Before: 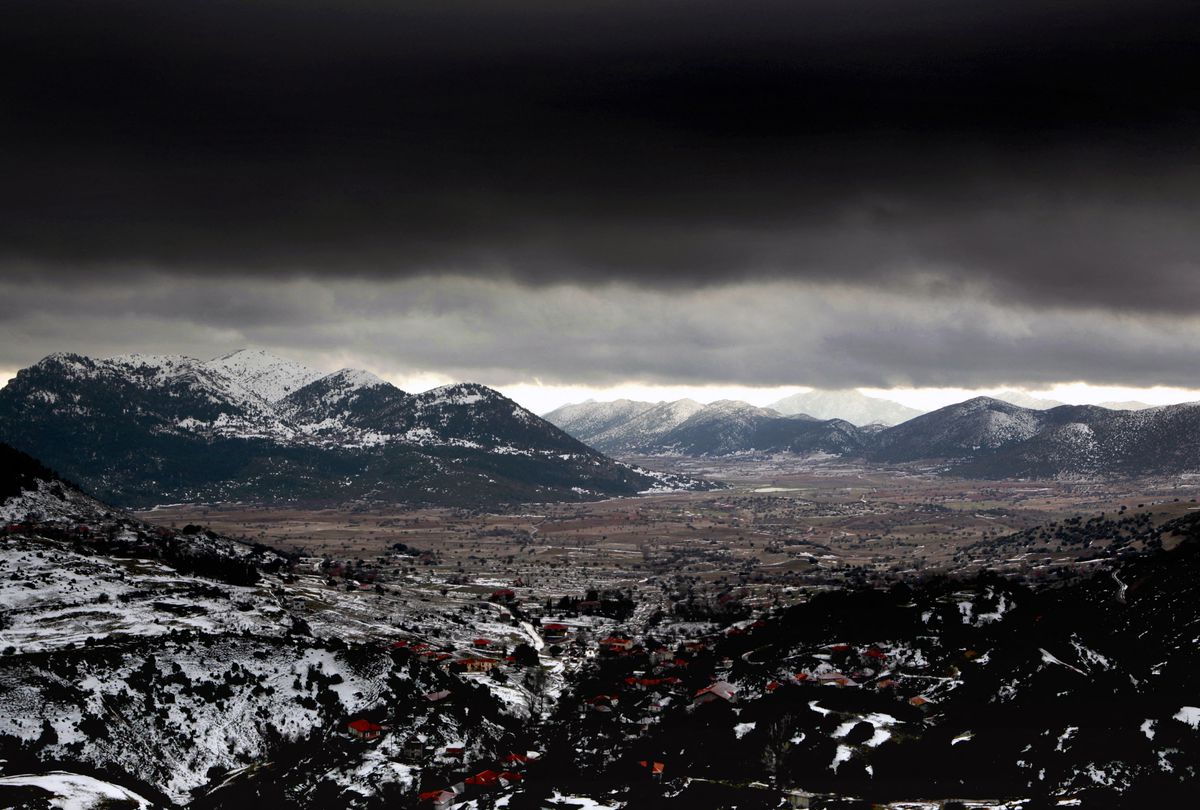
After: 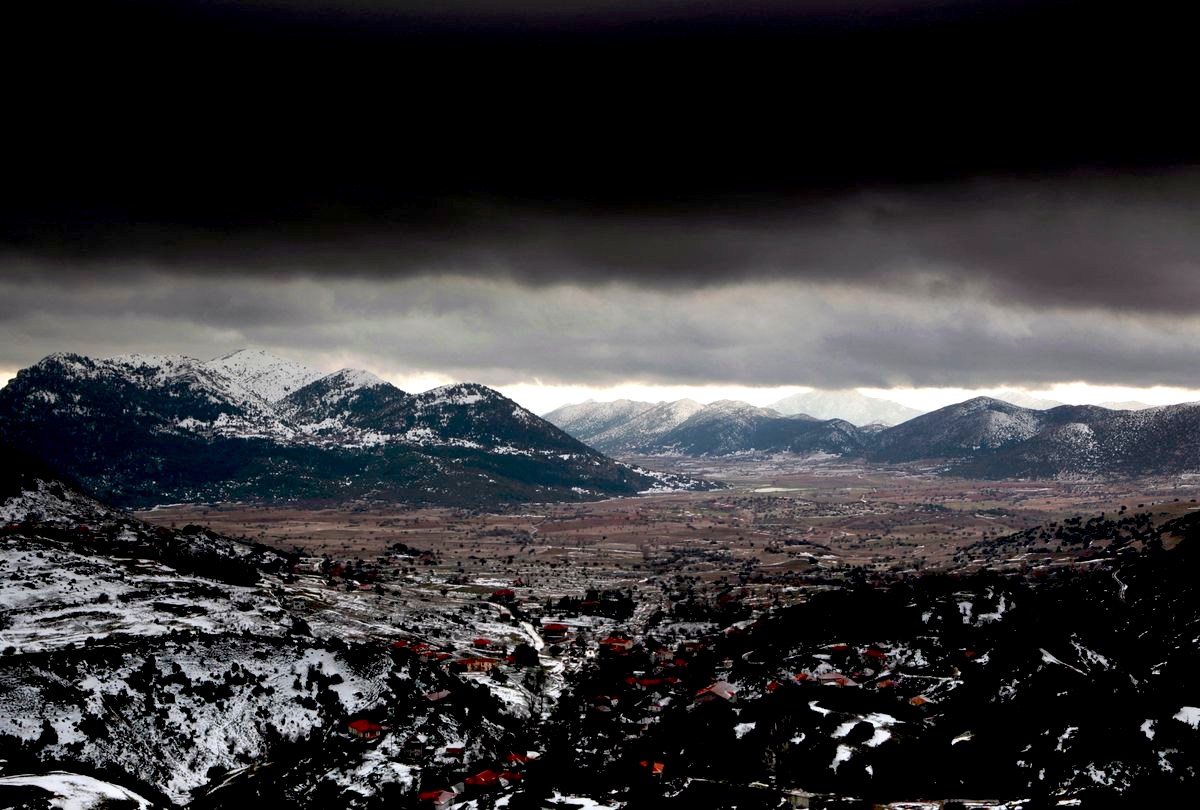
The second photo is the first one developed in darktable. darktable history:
exposure: black level correction 0.007, exposure 0.104 EV, compensate highlight preservation false
